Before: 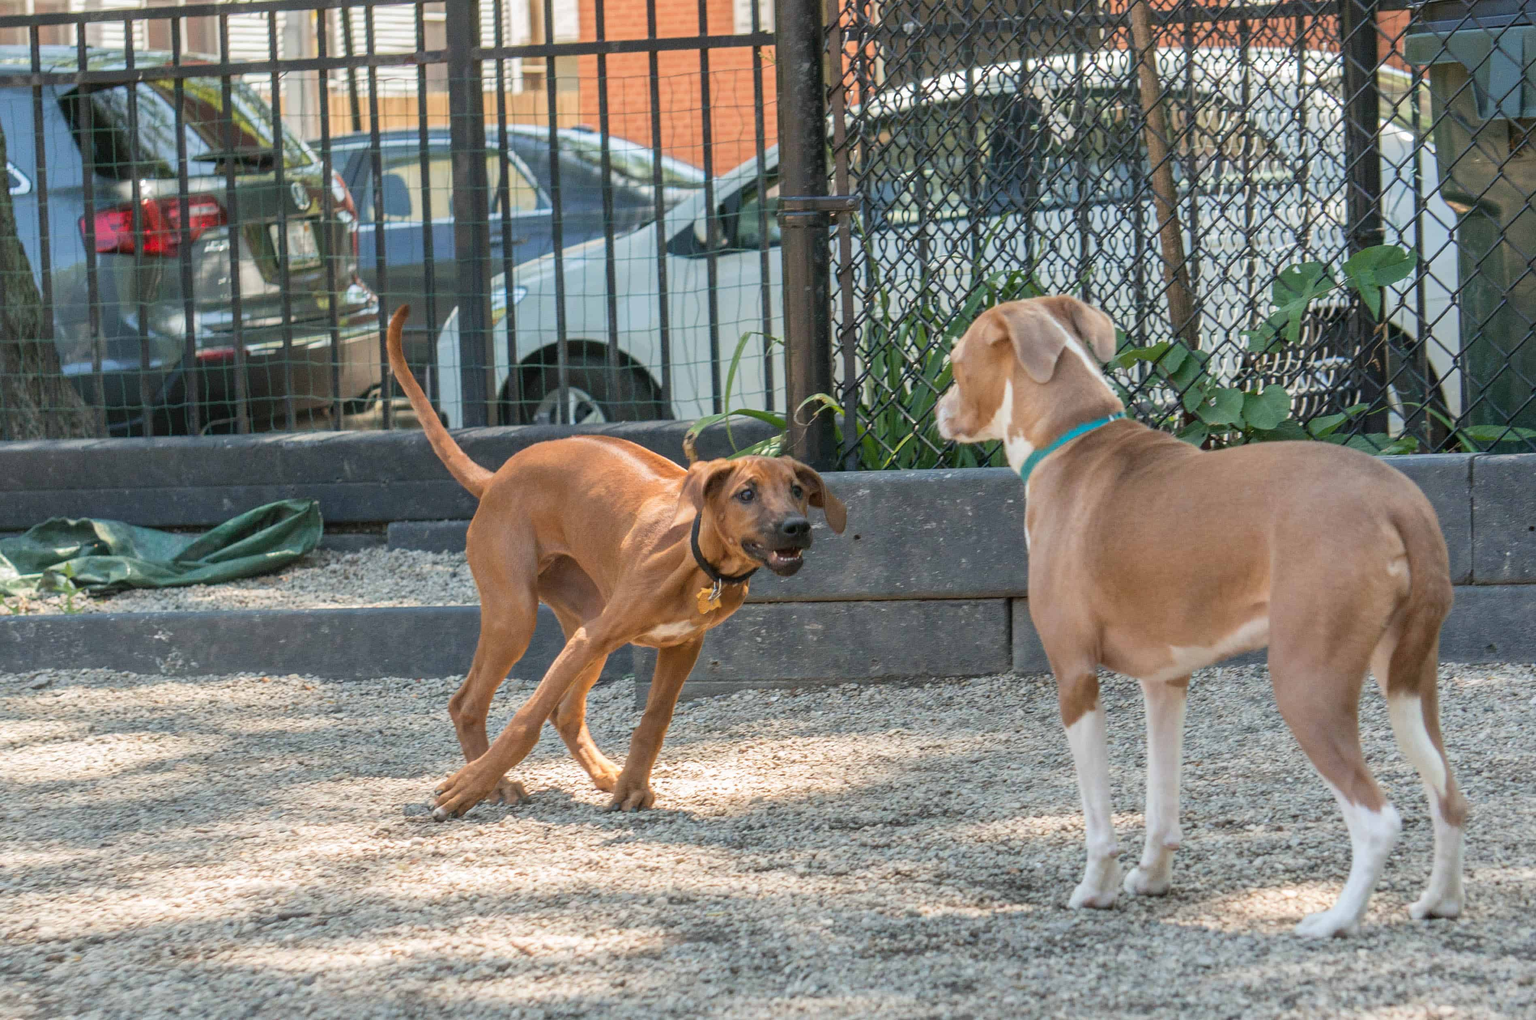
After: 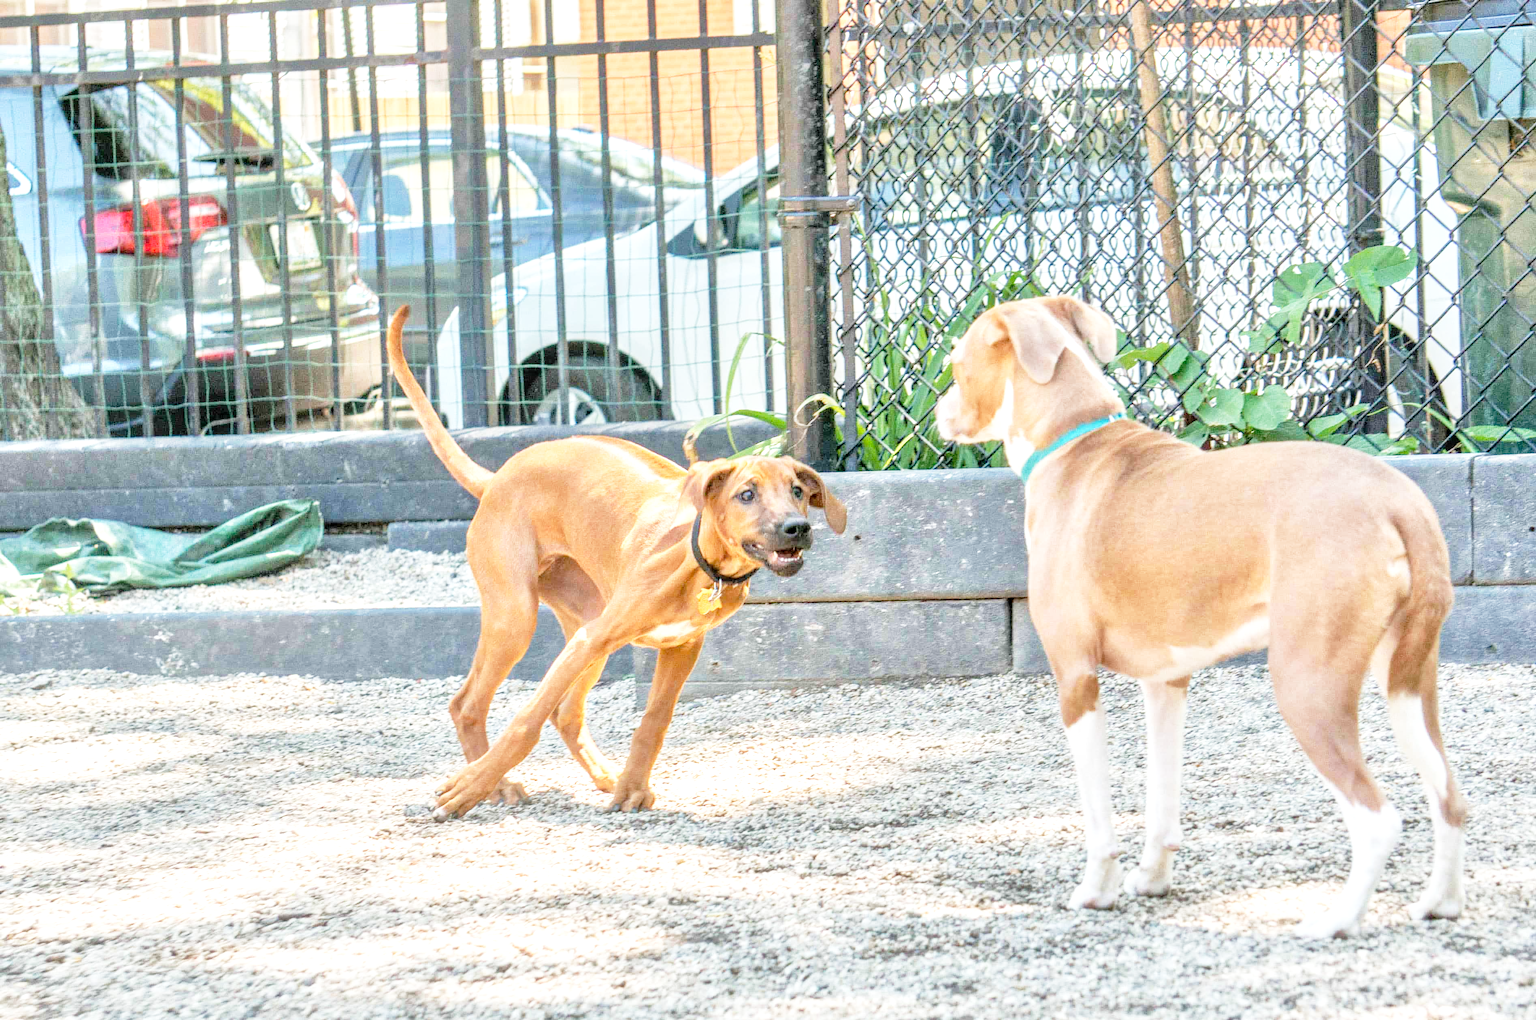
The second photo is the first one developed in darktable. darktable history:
local contrast: on, module defaults
tone equalizer: -7 EV 0.15 EV, -6 EV 0.6 EV, -5 EV 1.15 EV, -4 EV 1.33 EV, -3 EV 1.15 EV, -2 EV 0.6 EV, -1 EV 0.15 EV, mask exposure compensation -0.5 EV
base curve: curves: ch0 [(0, 0) (0.012, 0.01) (0.073, 0.168) (0.31, 0.711) (0.645, 0.957) (1, 1)], preserve colors none
